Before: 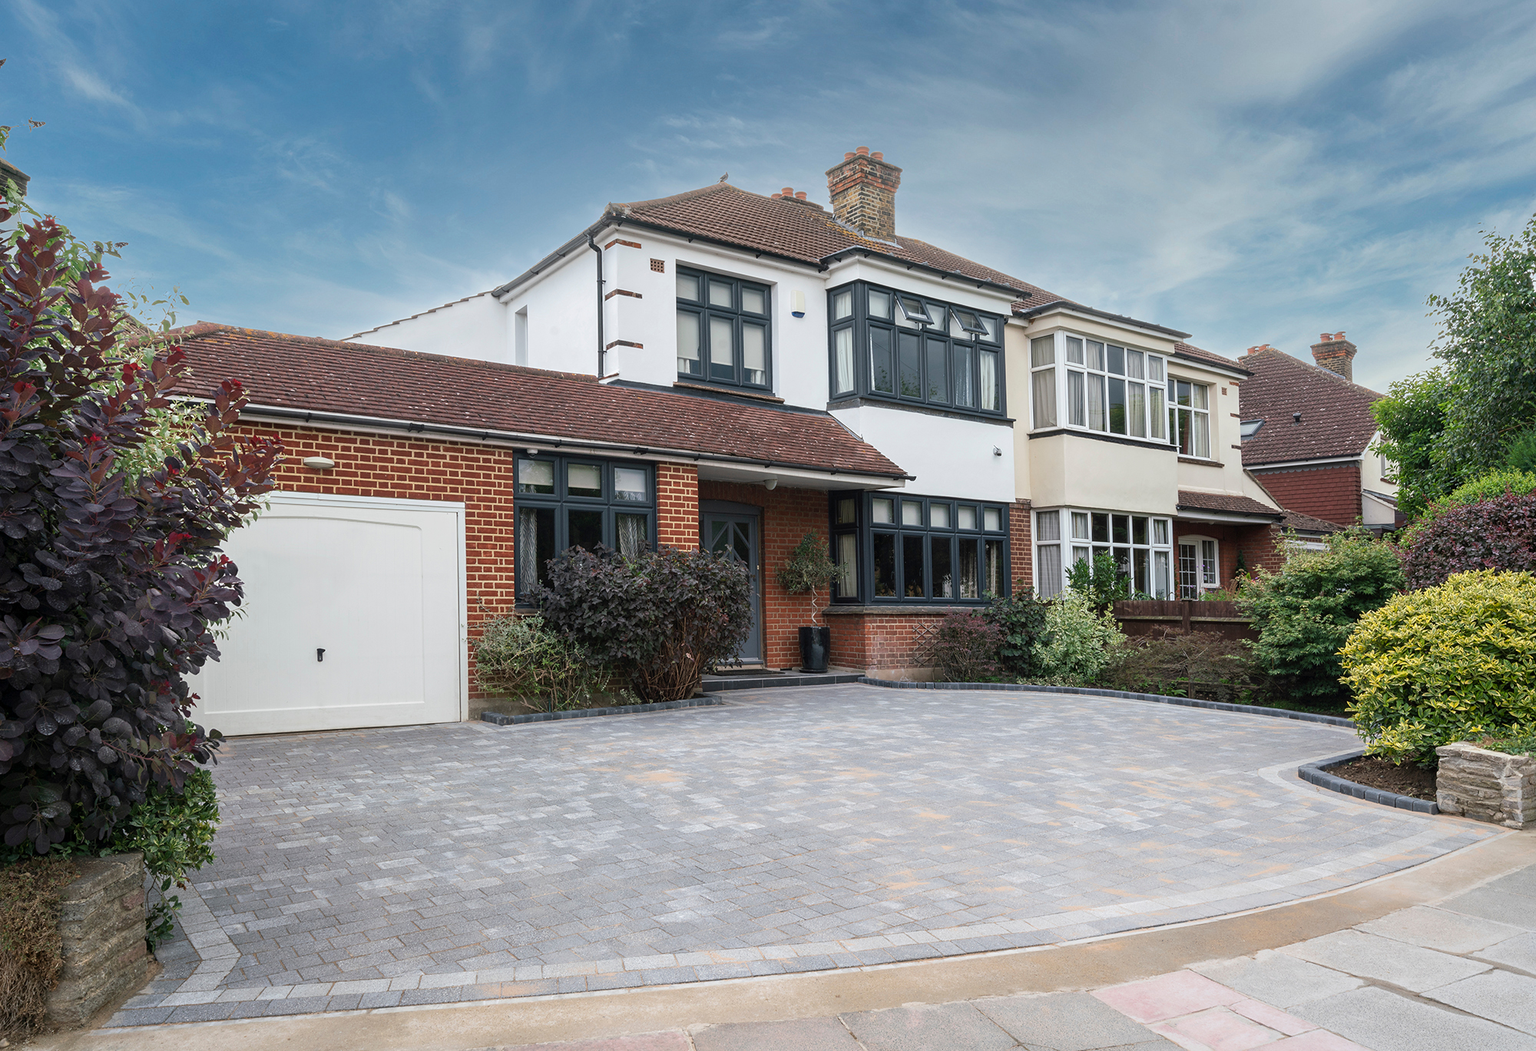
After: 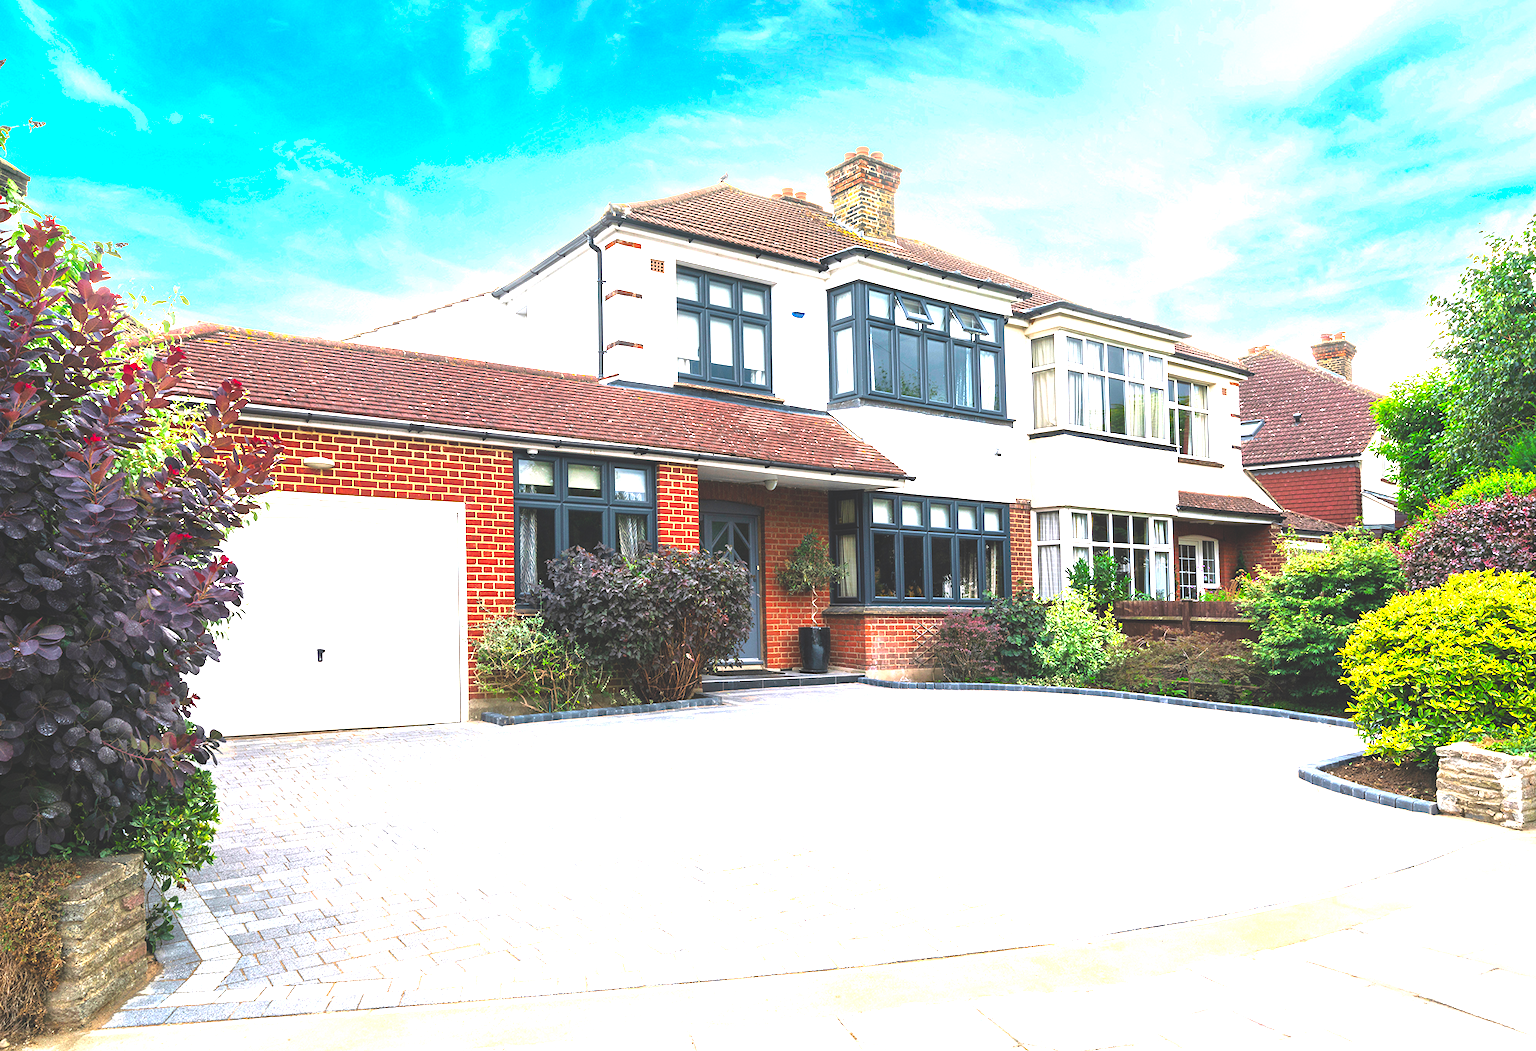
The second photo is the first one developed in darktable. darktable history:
color correction: highlights b* 0.053, saturation 1.86
shadows and highlights: shadows 25.66, white point adjustment -2.83, highlights -29.99
levels: levels [0.129, 0.519, 0.867]
exposure: black level correction -0.023, exposure 1.397 EV, compensate highlight preservation false
